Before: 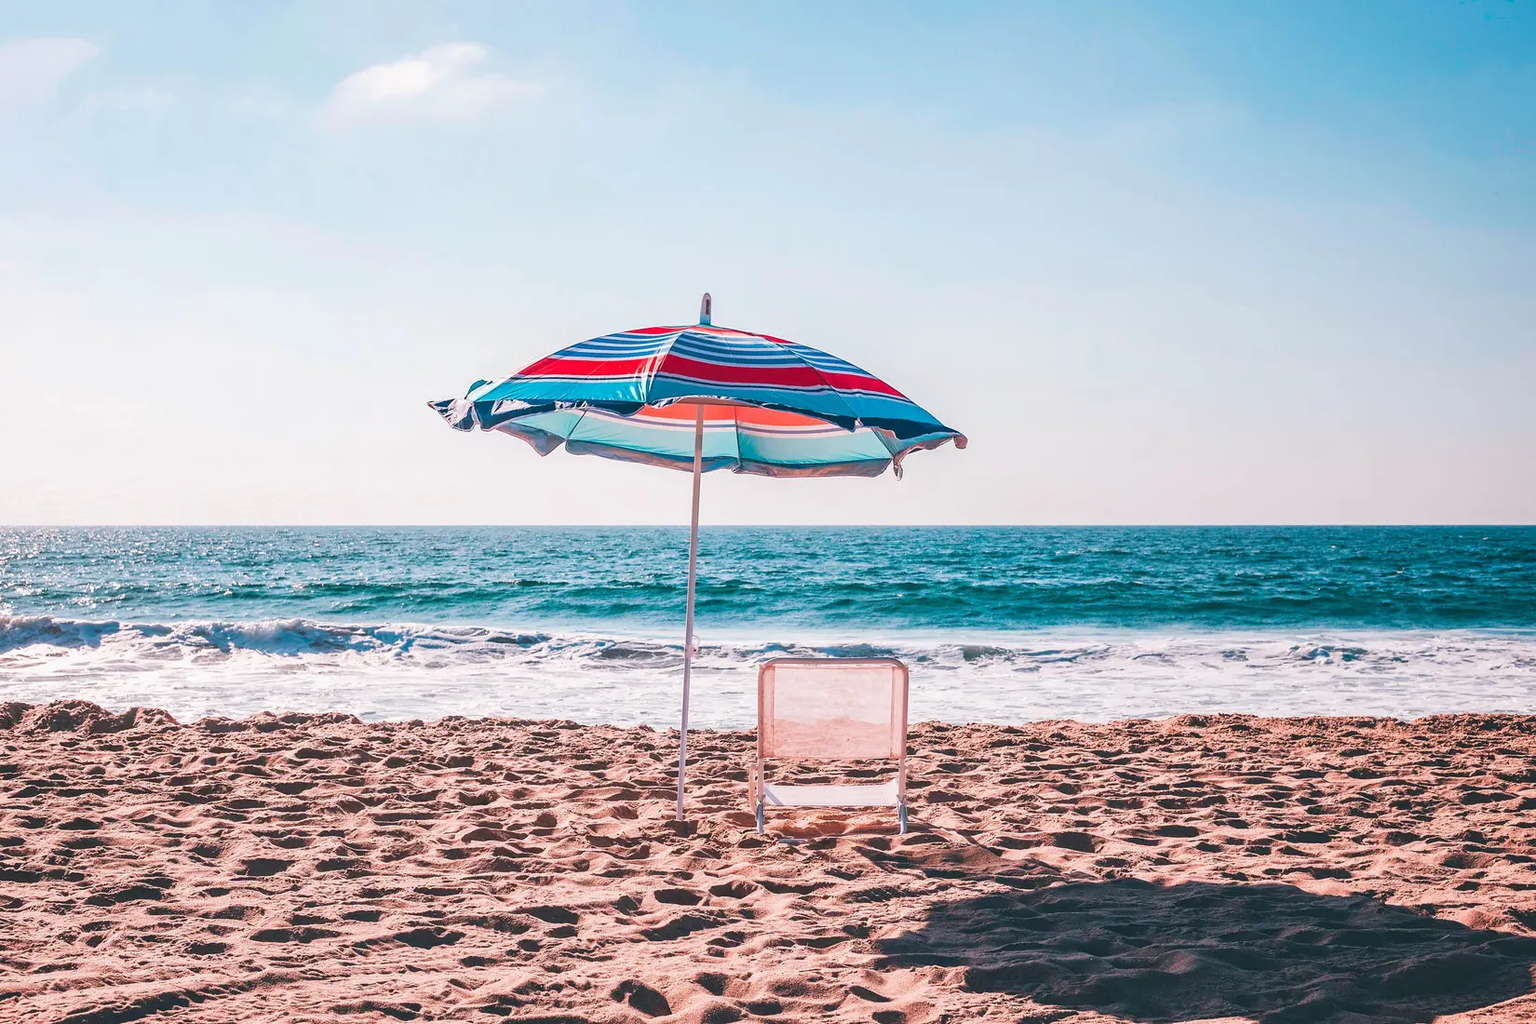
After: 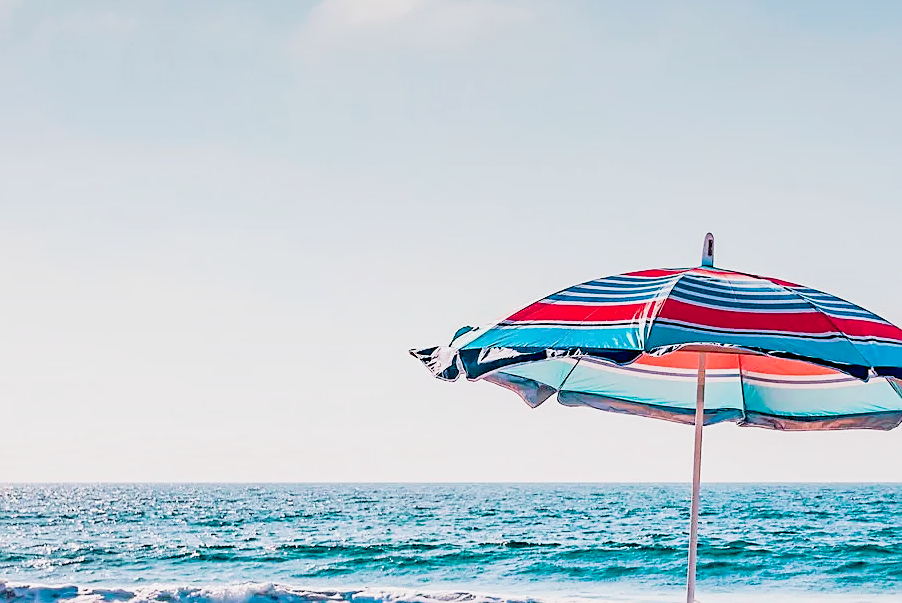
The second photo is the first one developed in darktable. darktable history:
filmic rgb: black relative exposure -5 EV, hardness 2.88, contrast 1.3, highlights saturation mix -30%
exposure: black level correction 0.04, exposure 0.5 EV, compensate highlight preservation false
tone equalizer: -7 EV 0.15 EV, -6 EV 0.6 EV, -5 EV 1.15 EV, -4 EV 1.33 EV, -3 EV 1.15 EV, -2 EV 0.6 EV, -1 EV 0.15 EV, mask exposure compensation -0.5 EV
crop and rotate: left 3.047%, top 7.509%, right 42.236%, bottom 37.598%
graduated density: on, module defaults
sharpen: on, module defaults
